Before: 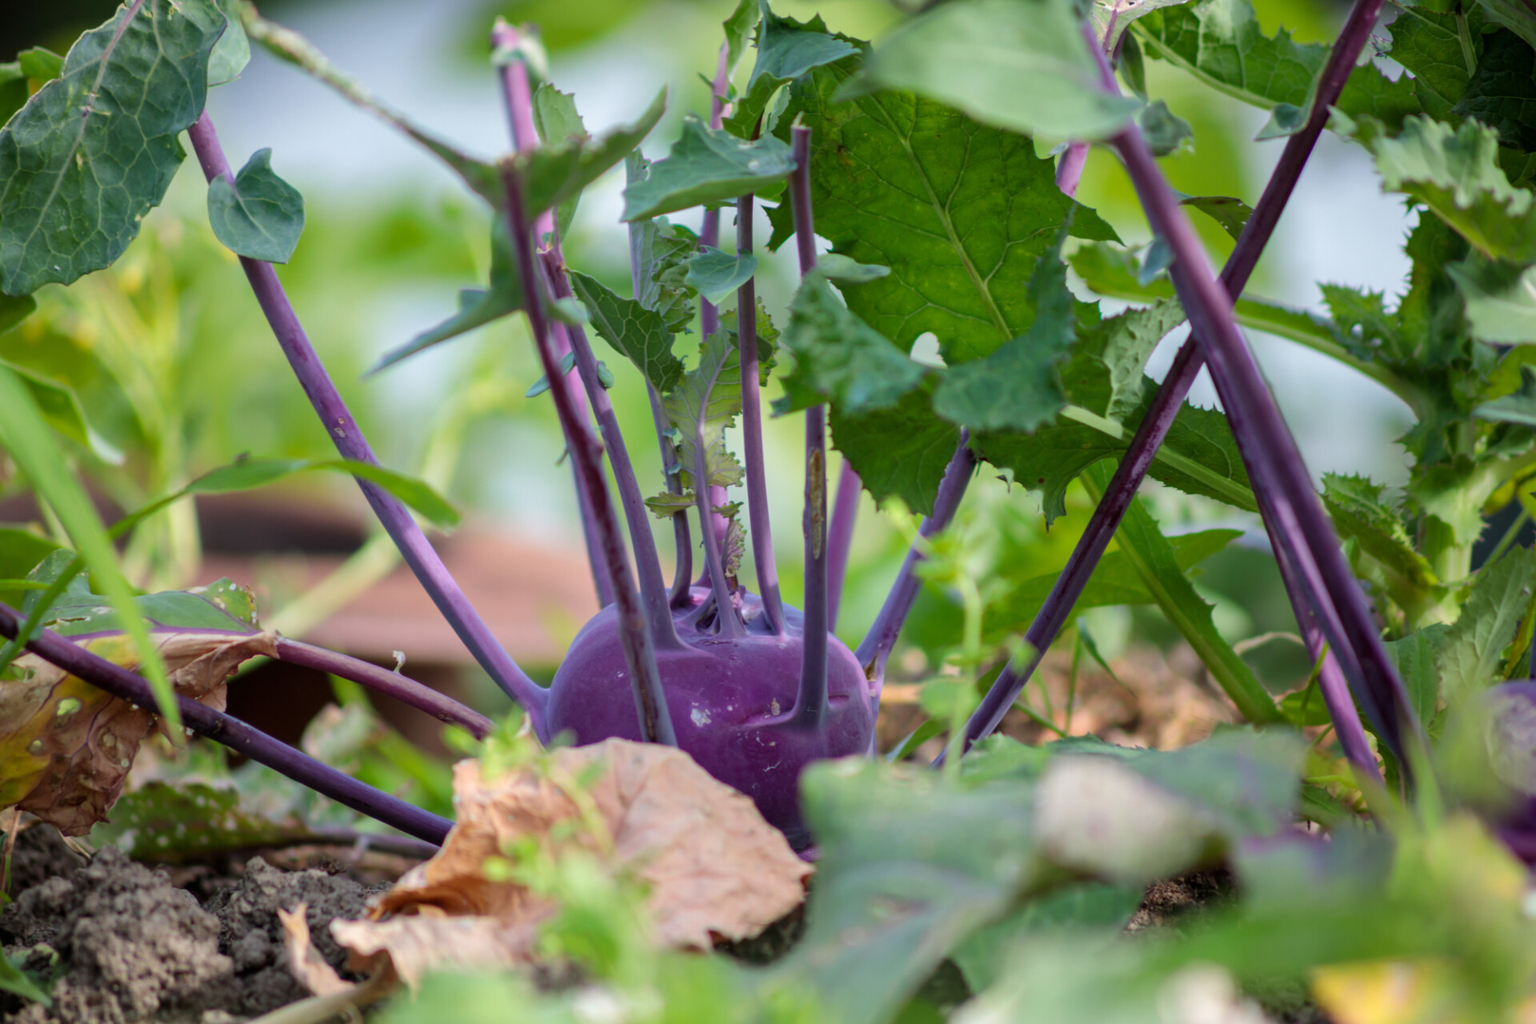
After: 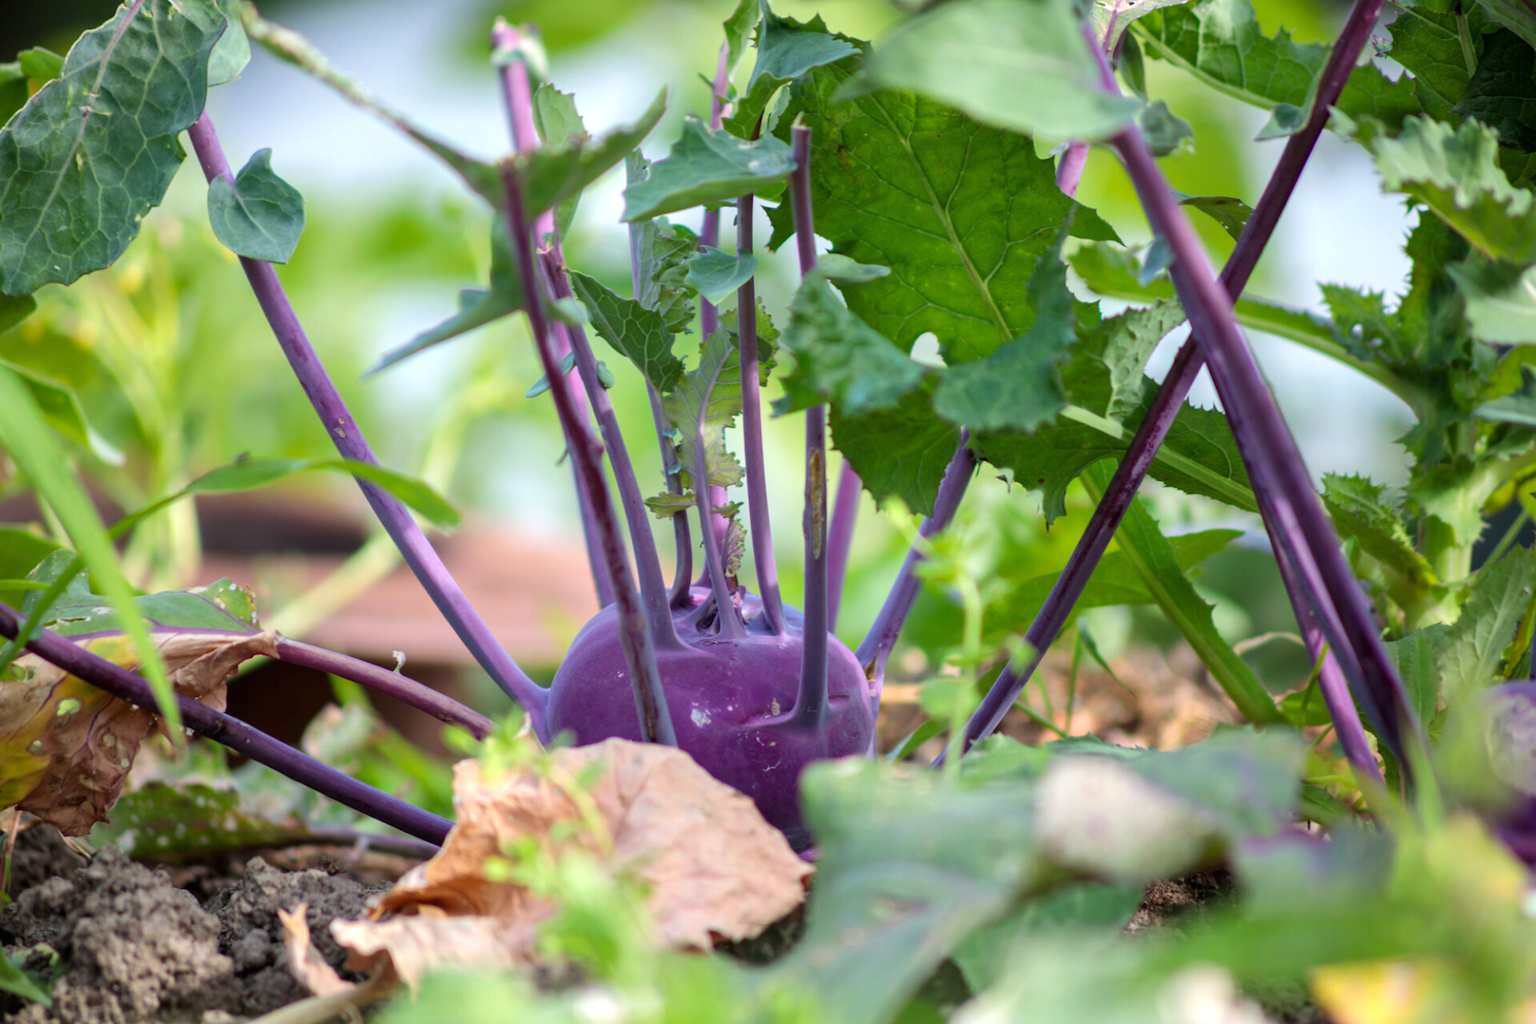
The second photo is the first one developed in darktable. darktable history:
exposure: exposure 0.371 EV, compensate highlight preservation false
